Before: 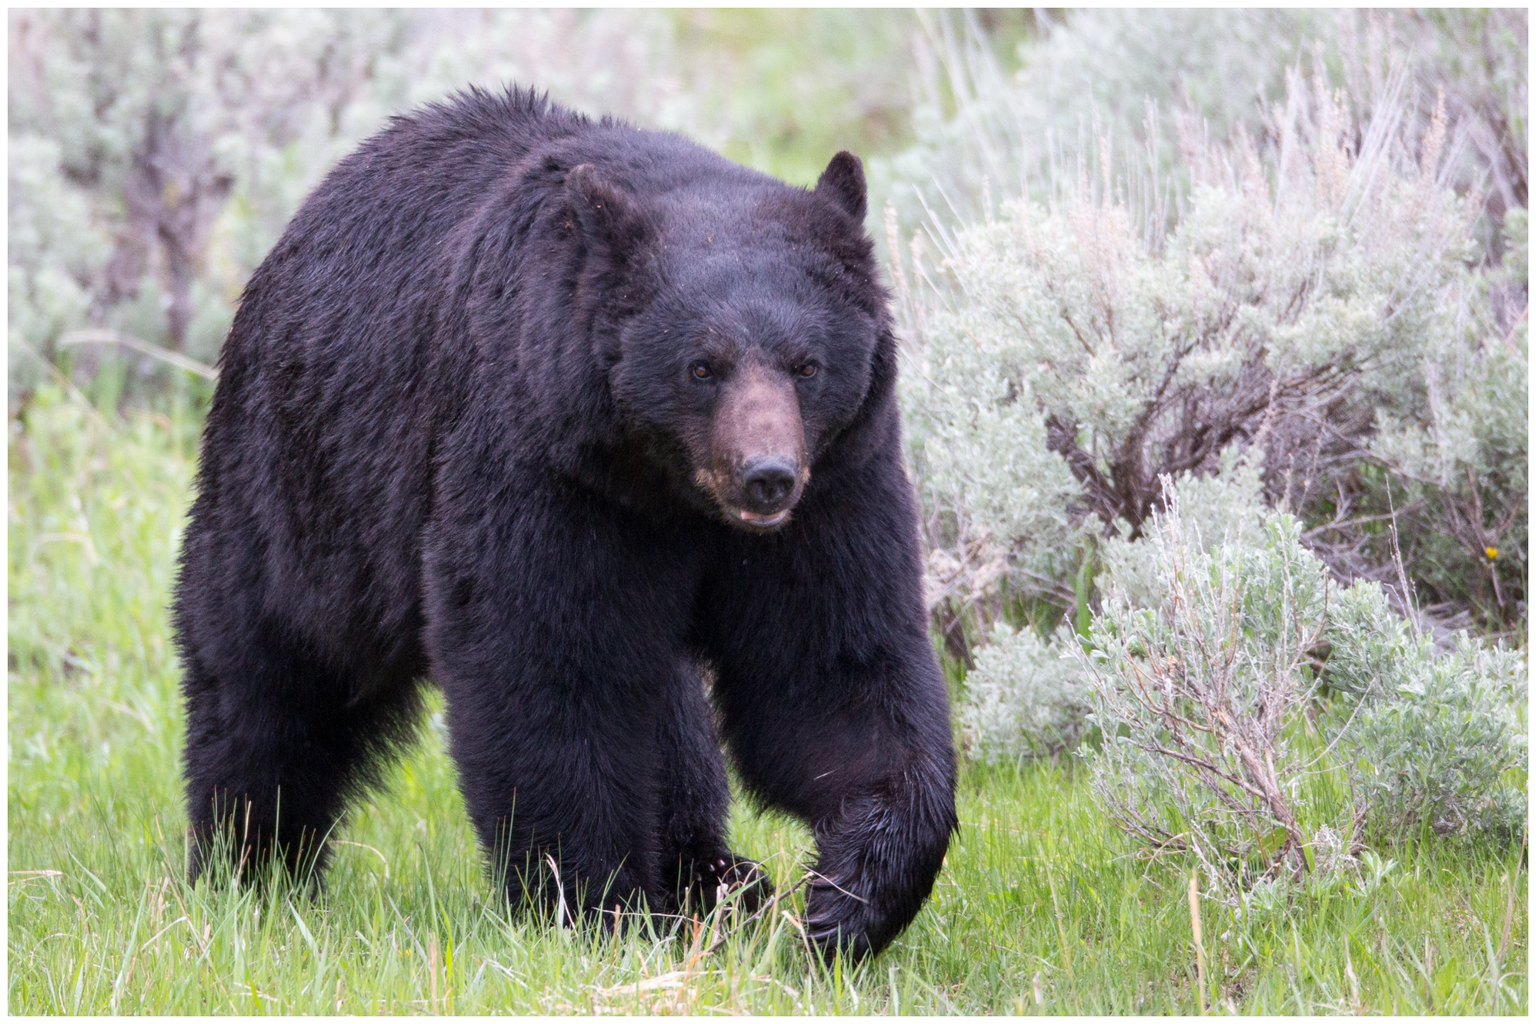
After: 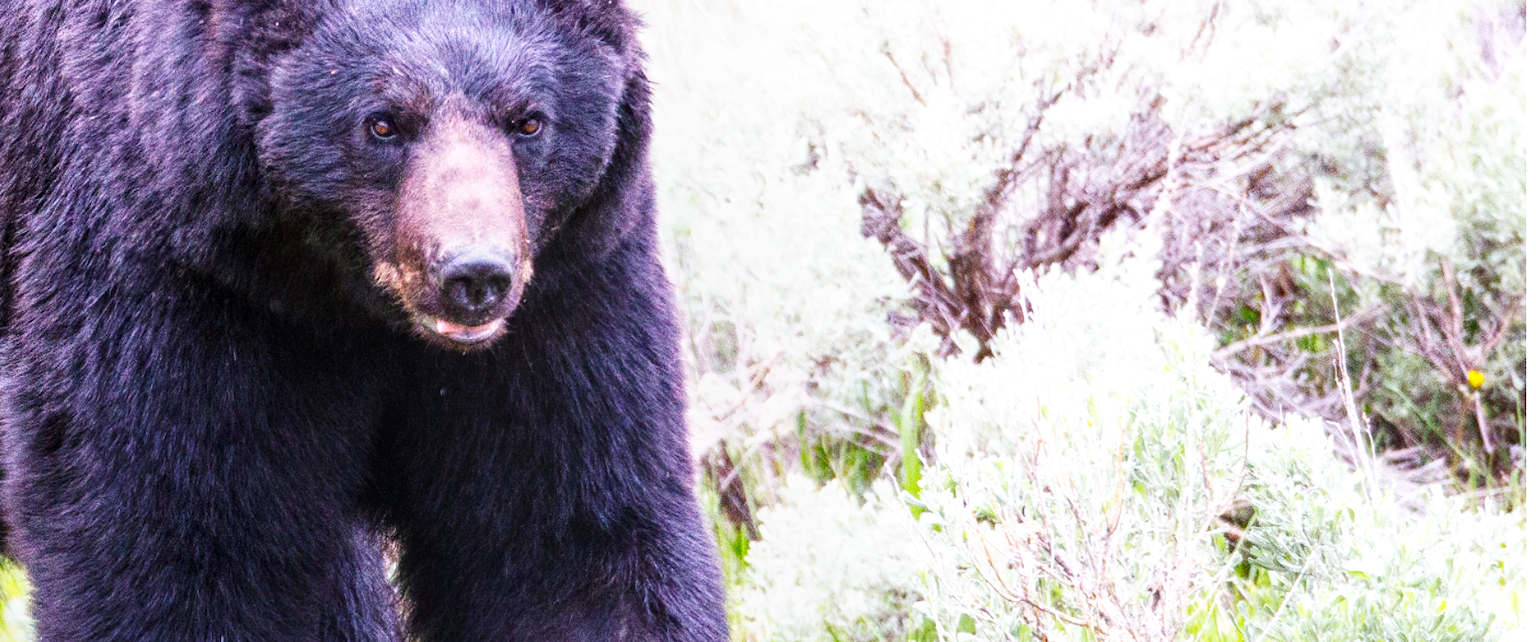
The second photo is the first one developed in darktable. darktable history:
exposure: black level correction -0.004, exposure 0.051 EV, compensate exposure bias true, compensate highlight preservation false
base curve: curves: ch0 [(0, 0) (0.007, 0.004) (0.027, 0.03) (0.046, 0.07) (0.207, 0.54) (0.442, 0.872) (0.673, 0.972) (1, 1)], preserve colors none
local contrast: on, module defaults
color balance rgb: perceptual saturation grading › global saturation 25.565%
crop and rotate: left 27.684%, top 27.266%, bottom 27.34%
